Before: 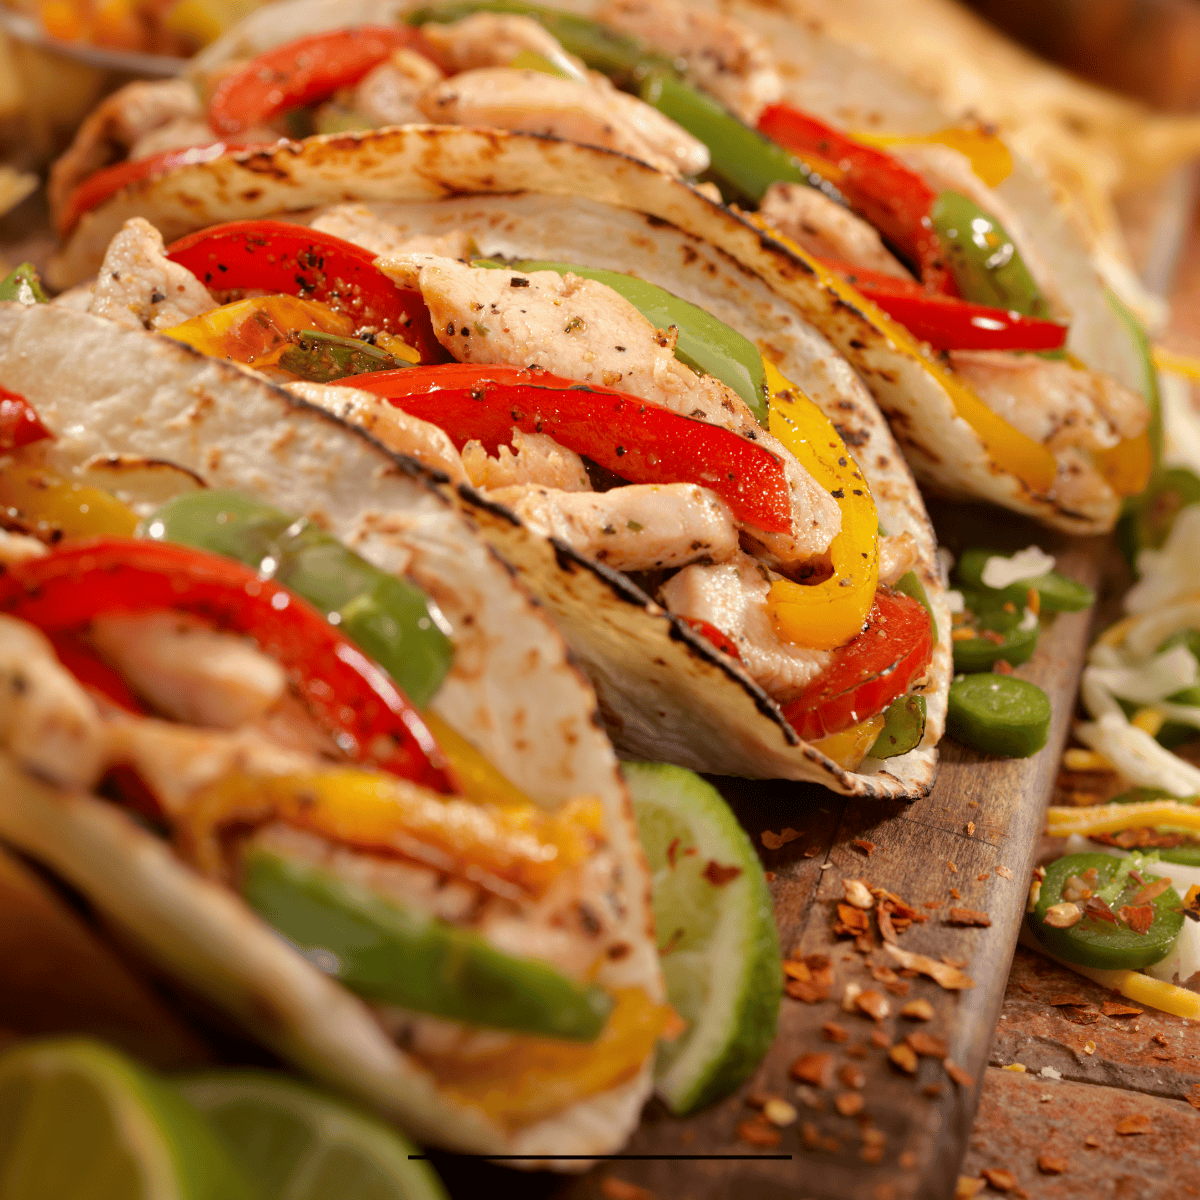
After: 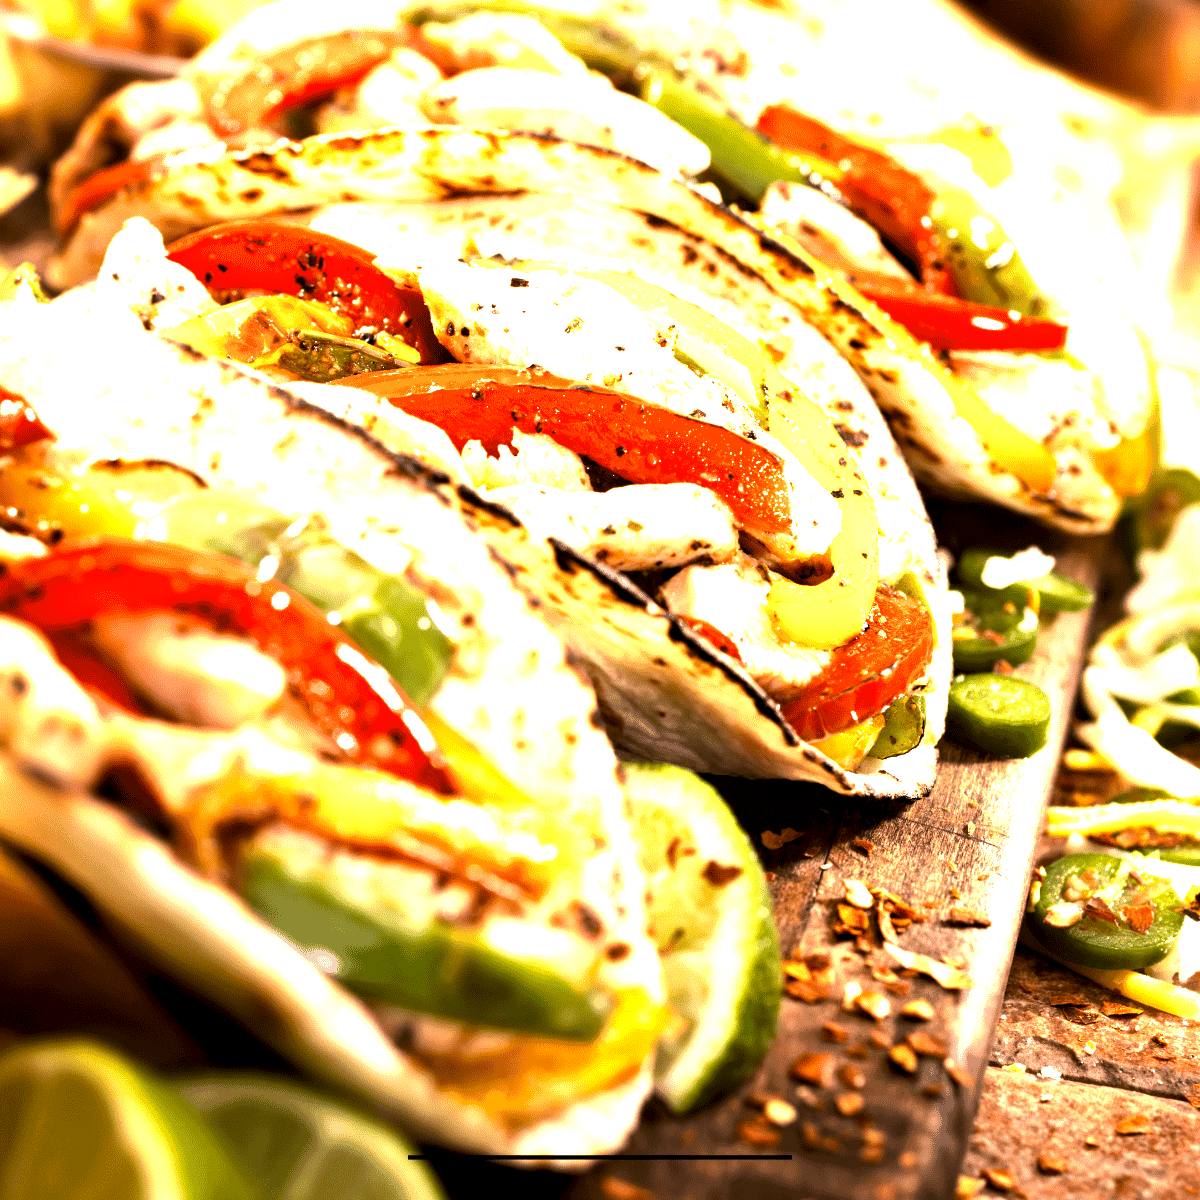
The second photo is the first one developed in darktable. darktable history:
exposure: black level correction 0.005, exposure 2.084 EV, compensate highlight preservation false
velvia: on, module defaults
levels: levels [0, 0.618, 1]
